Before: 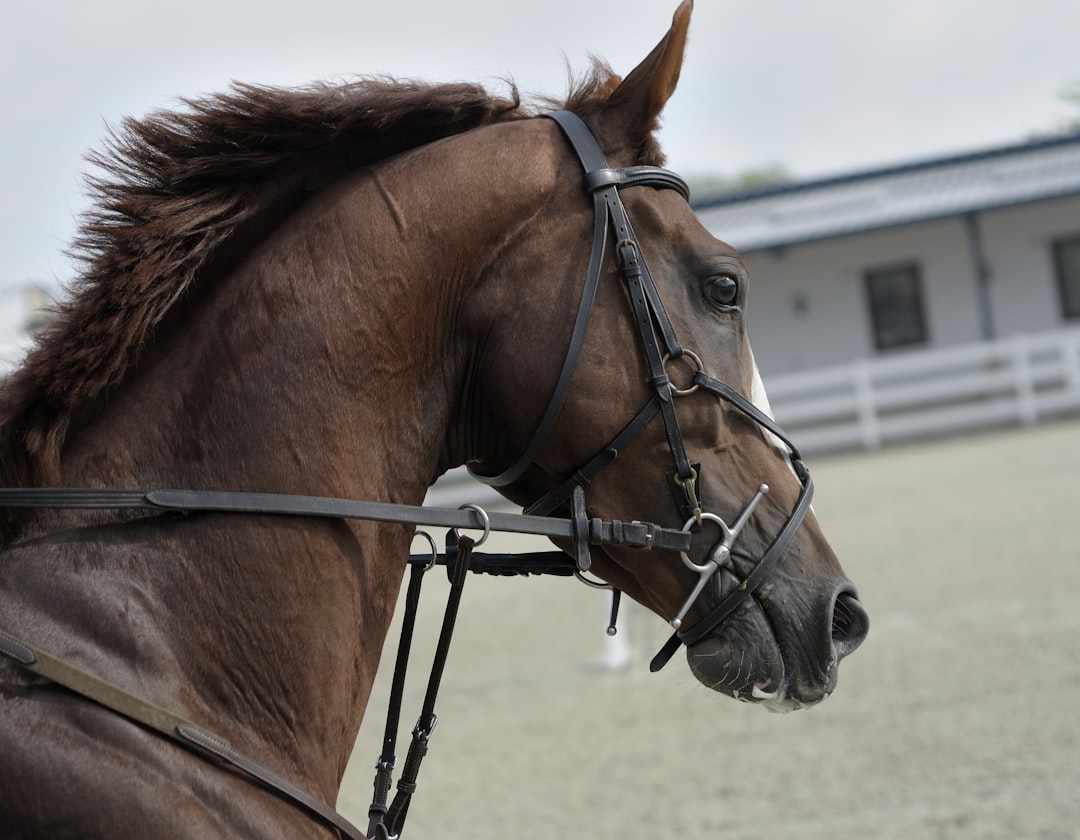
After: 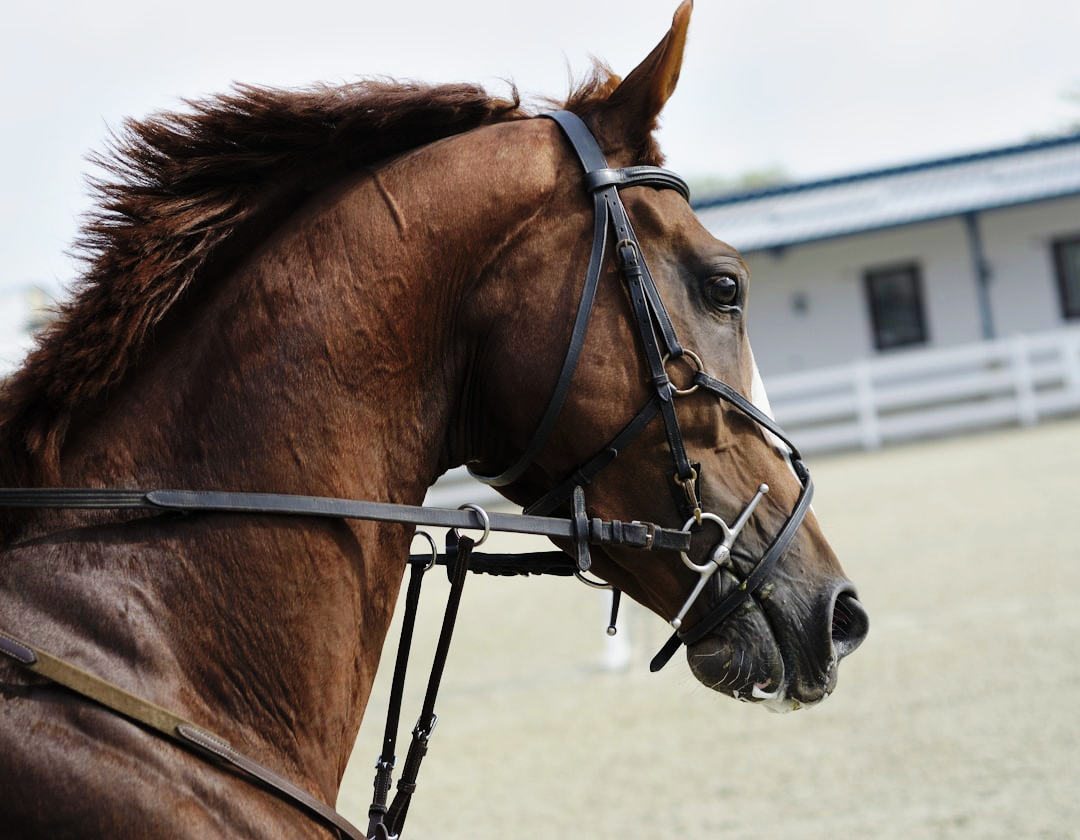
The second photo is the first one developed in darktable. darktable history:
rotate and perspective: automatic cropping off
velvia: on, module defaults
base curve: curves: ch0 [(0, 0) (0.036, 0.025) (0.121, 0.166) (0.206, 0.329) (0.605, 0.79) (1, 1)], preserve colors none
